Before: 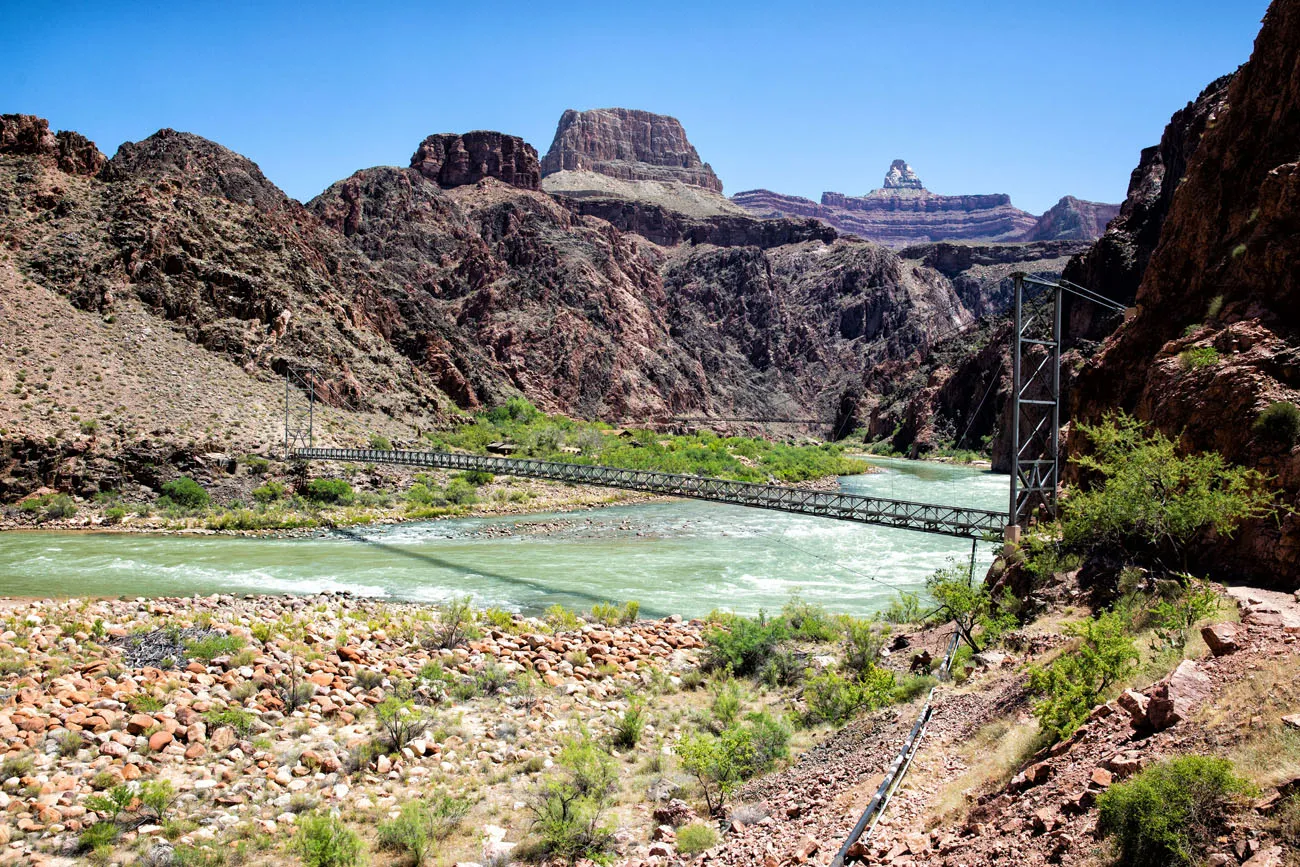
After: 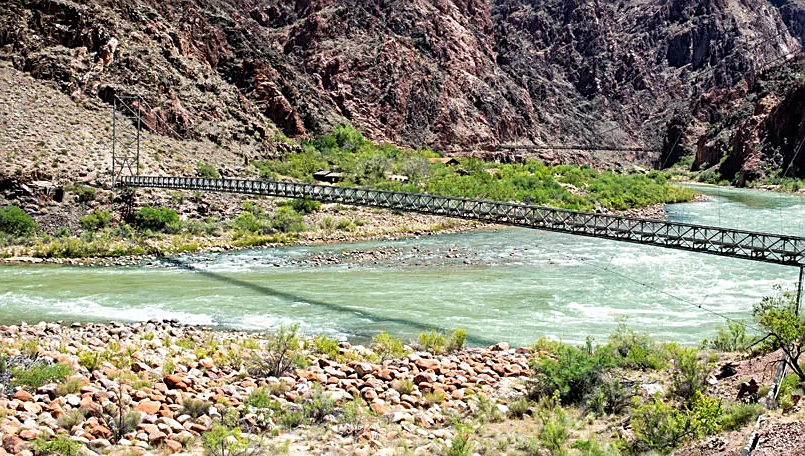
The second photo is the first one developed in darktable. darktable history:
crop: left 13.369%, top 31.414%, right 24.669%, bottom 15.922%
sharpen: on, module defaults
